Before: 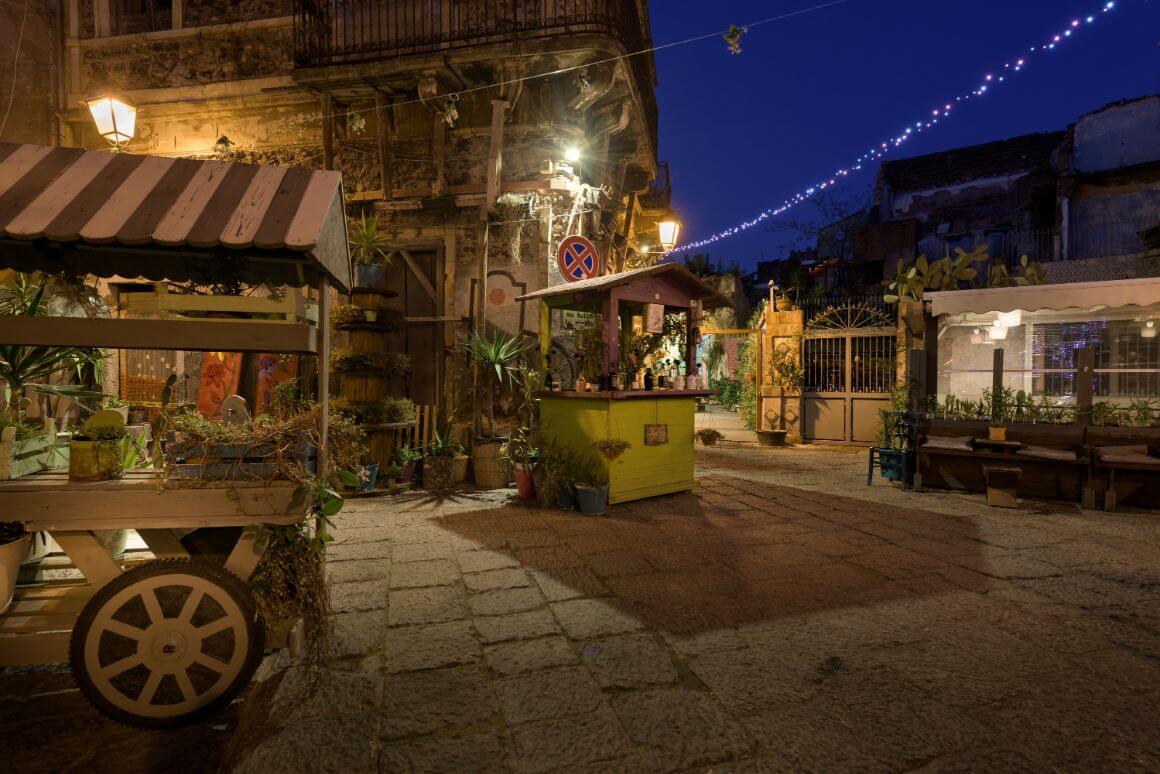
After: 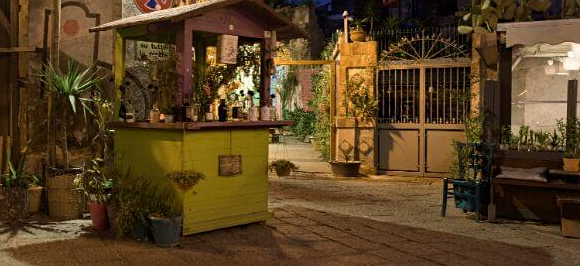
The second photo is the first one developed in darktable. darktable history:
sharpen: amount 0.209
crop: left 36.771%, top 34.874%, right 13.162%, bottom 30.742%
